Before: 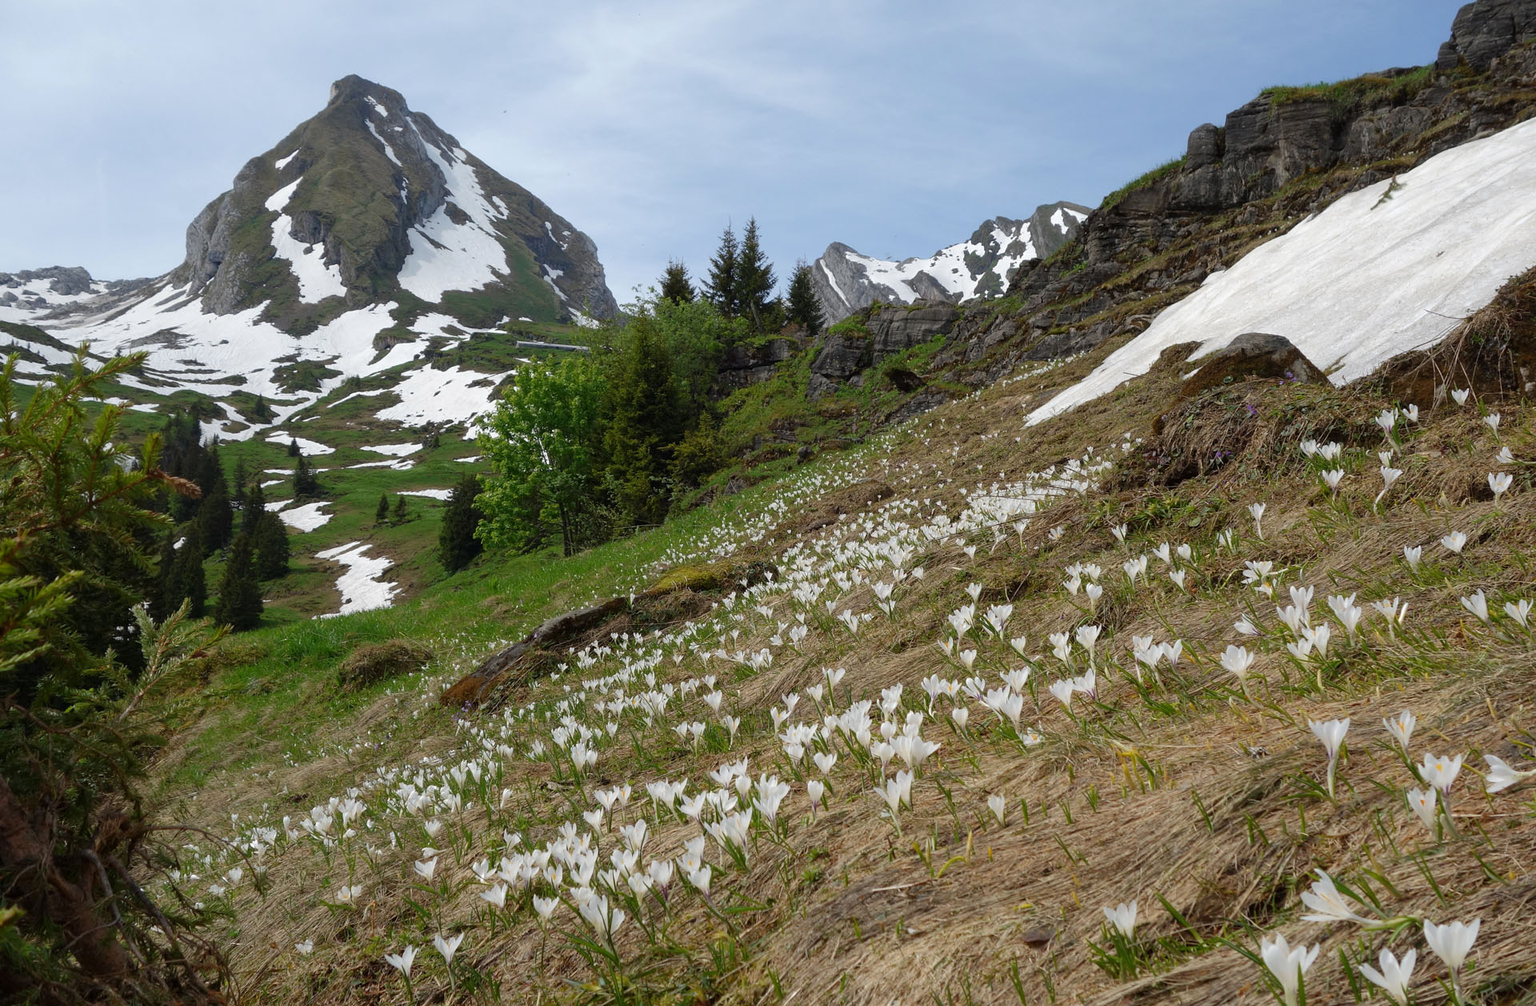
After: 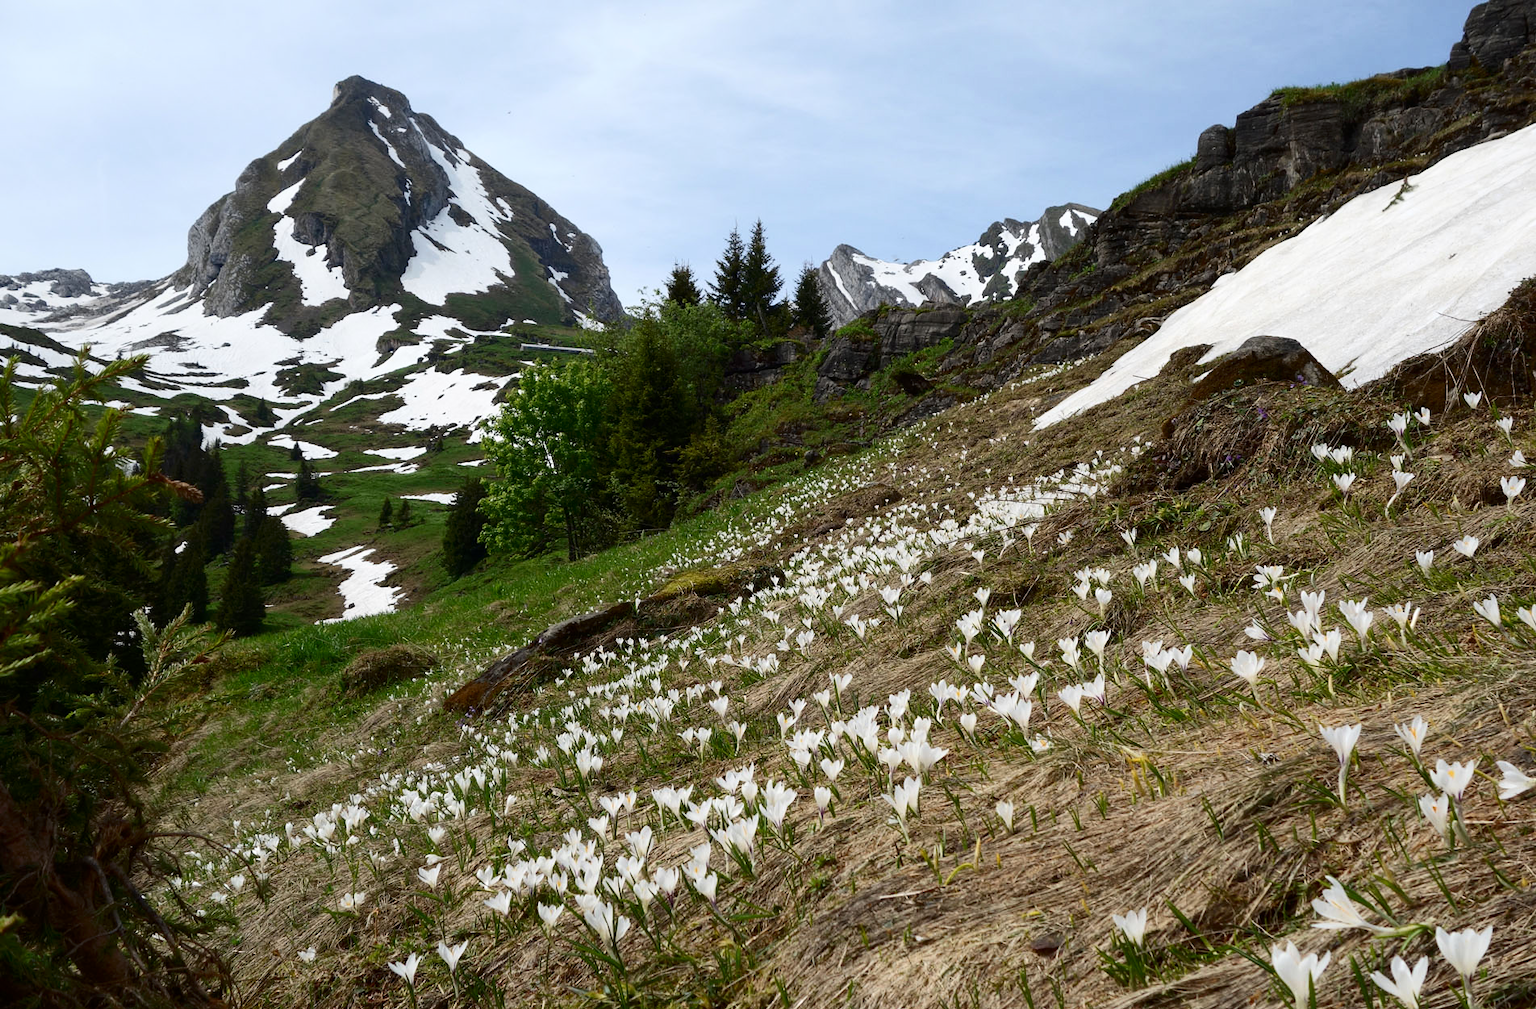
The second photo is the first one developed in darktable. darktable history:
contrast brightness saturation: contrast 0.271
crop: top 0.035%, bottom 0.186%
